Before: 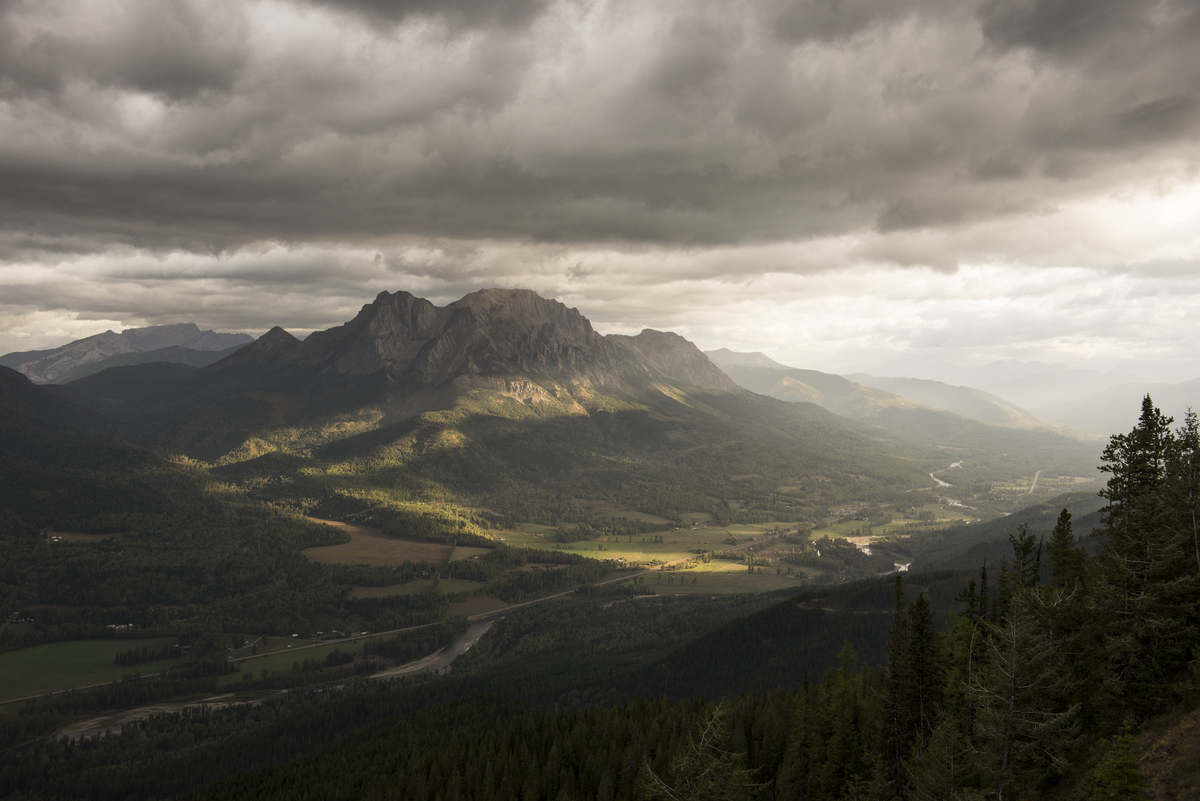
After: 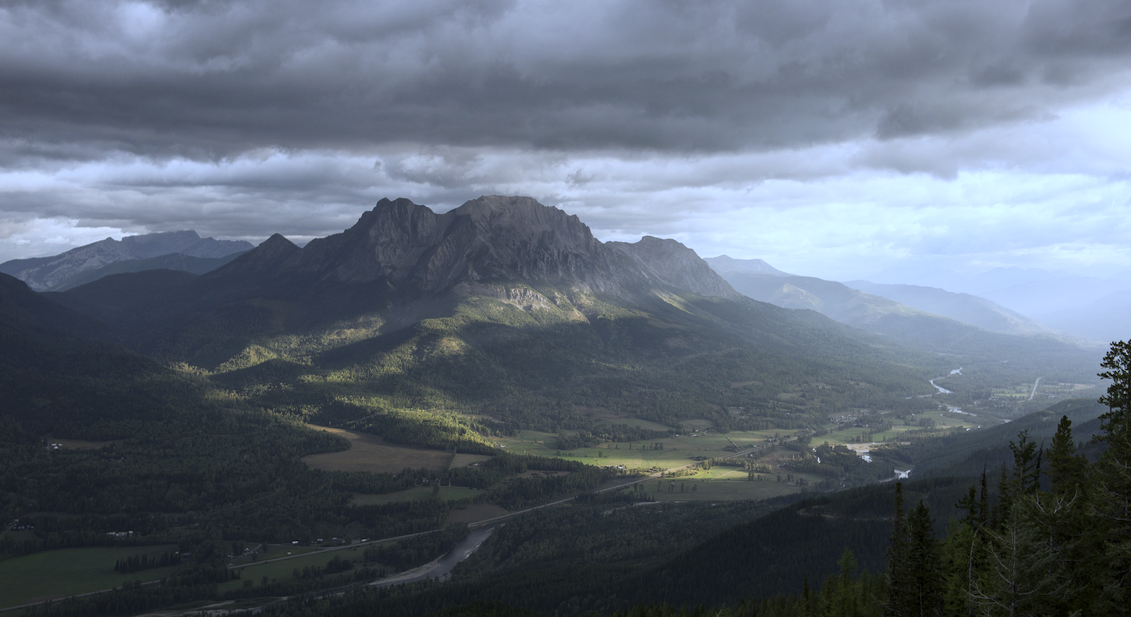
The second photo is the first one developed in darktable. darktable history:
white balance: red 0.871, blue 1.249
tone equalizer: on, module defaults
crop and rotate: angle 0.03°, top 11.643%, right 5.651%, bottom 11.189%
